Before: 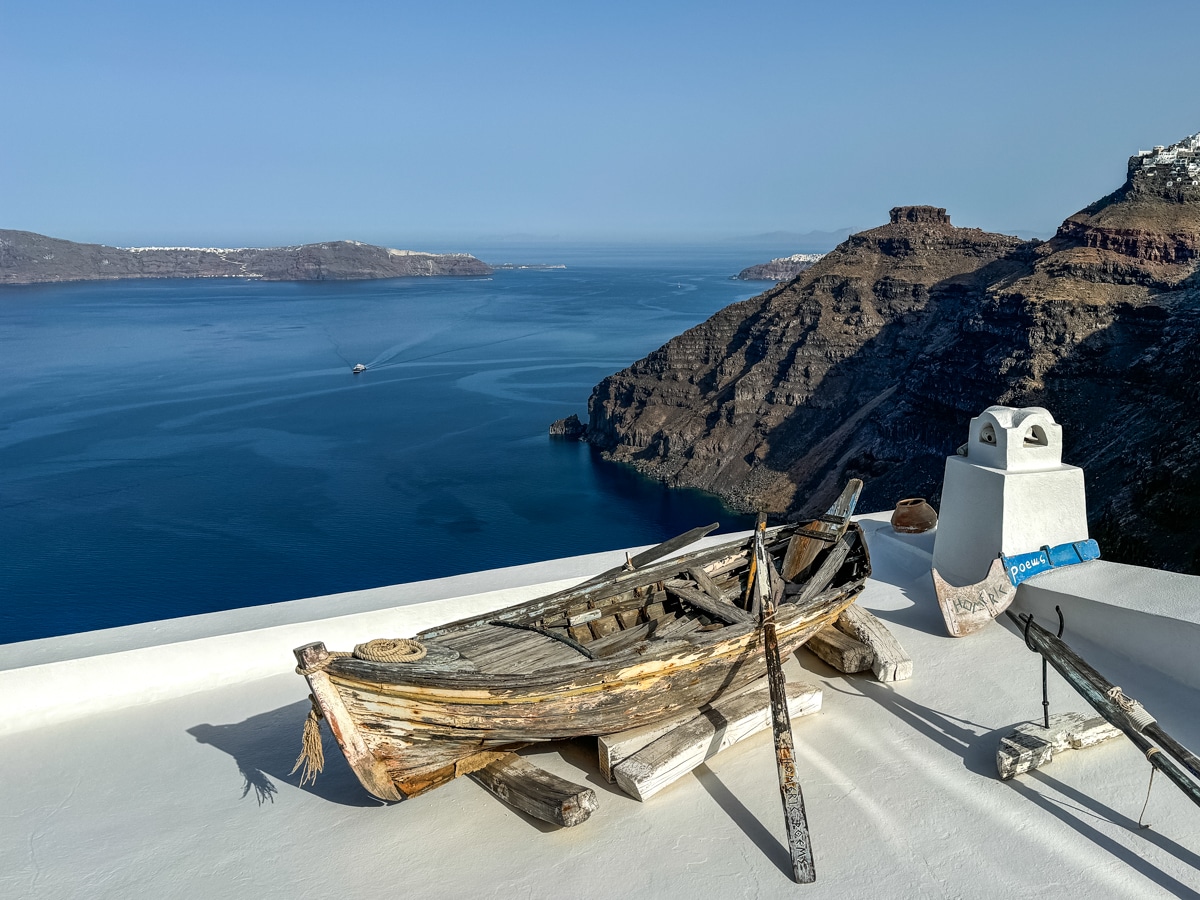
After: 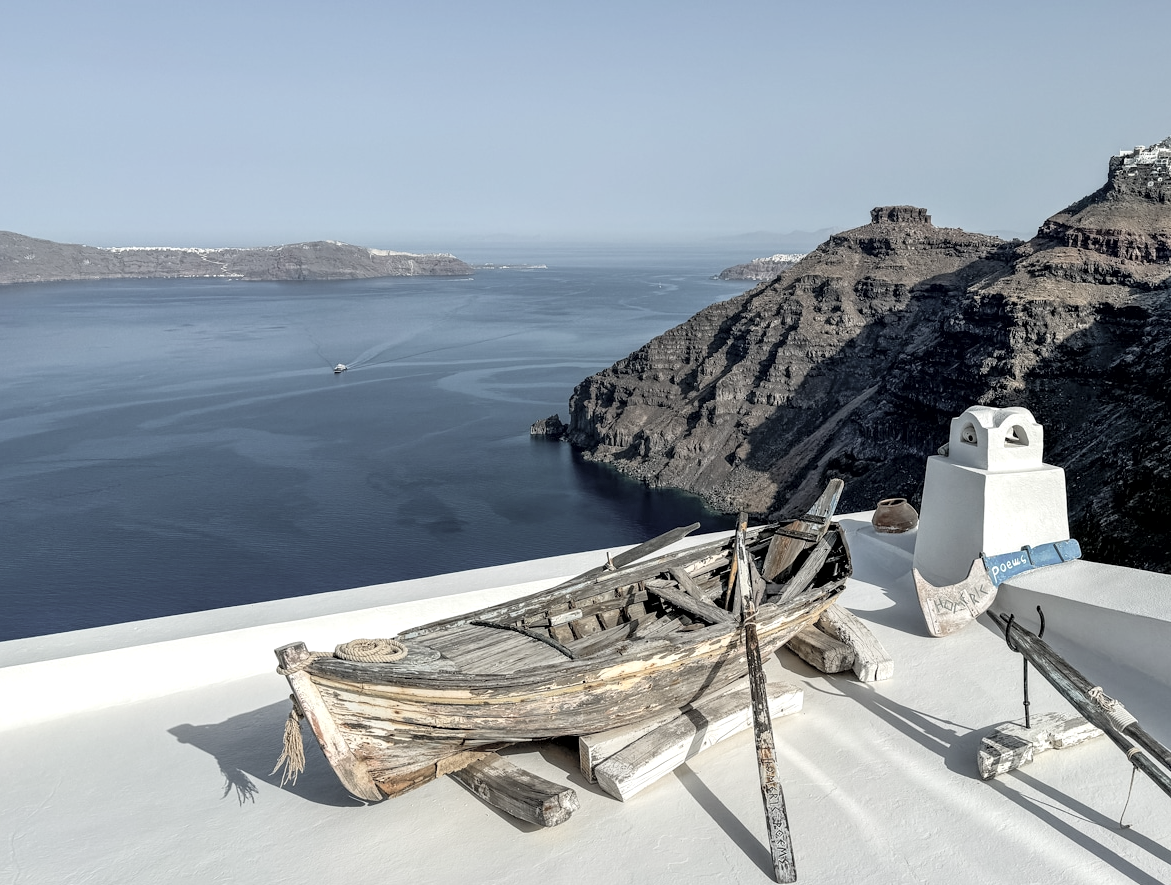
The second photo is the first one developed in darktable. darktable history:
crop and rotate: left 1.656%, right 0.698%, bottom 1.575%
contrast brightness saturation: brightness 0.19, saturation -0.518
exposure: black level correction 0.002, exposure 0.149 EV, compensate exposure bias true, compensate highlight preservation false
